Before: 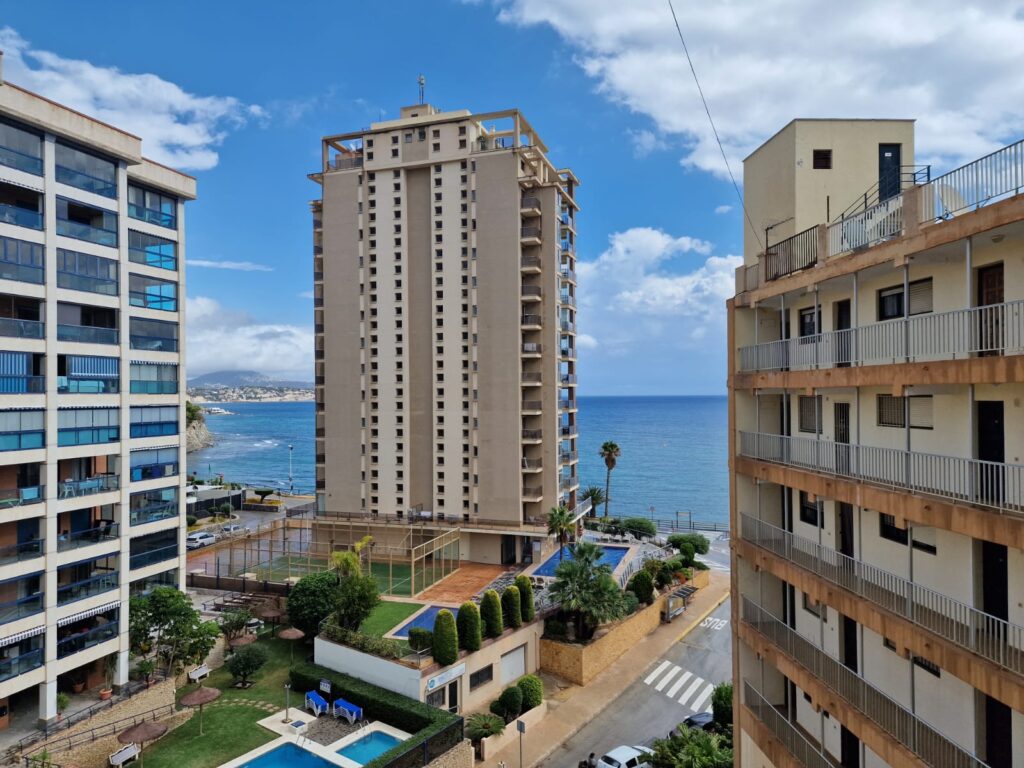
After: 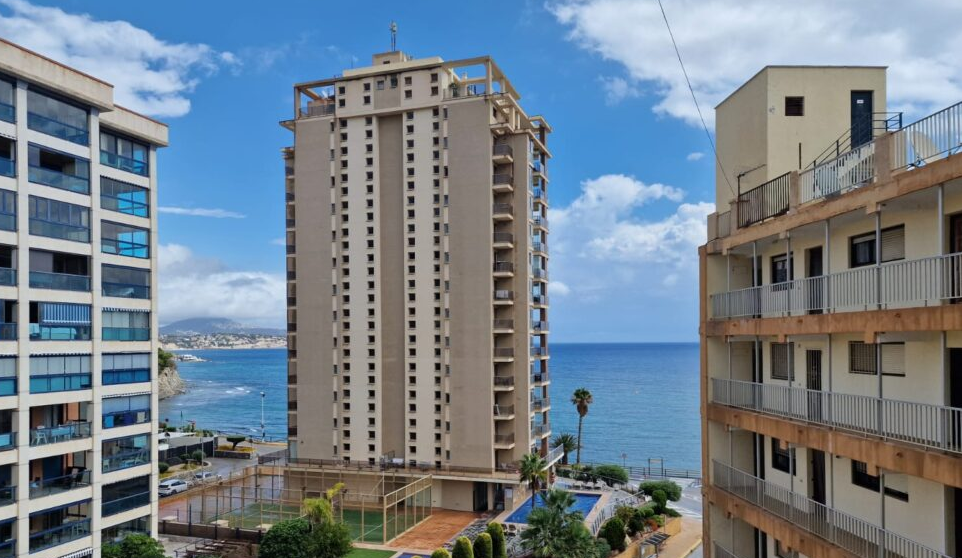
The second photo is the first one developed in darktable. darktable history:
crop: left 2.786%, top 6.979%, right 3.225%, bottom 20.27%
